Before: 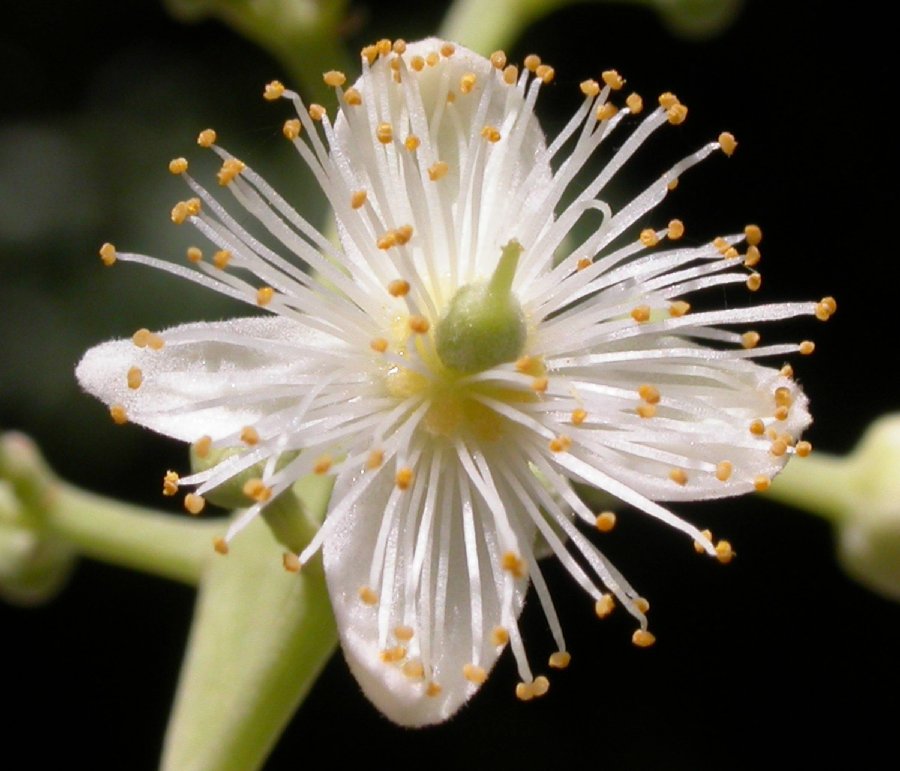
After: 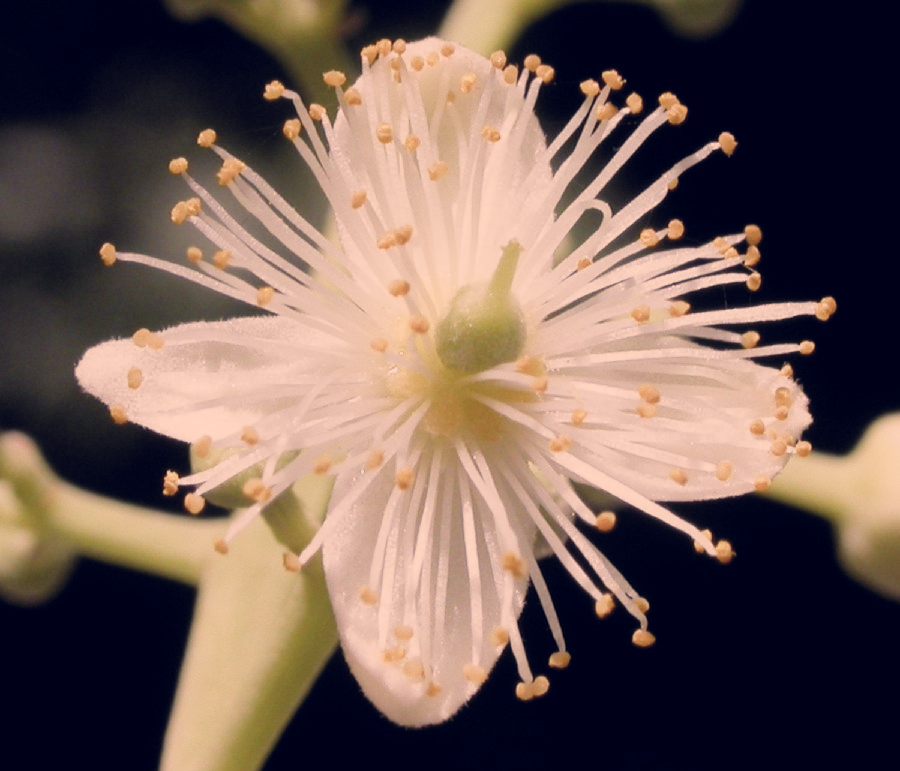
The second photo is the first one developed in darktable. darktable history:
exposure: black level correction 0, exposure 0.499 EV, compensate highlight preservation false
filmic rgb: black relative exposure -7.96 EV, white relative exposure 4.03 EV, threshold 5.97 EV, hardness 4.17, color science v5 (2021), contrast in shadows safe, contrast in highlights safe, enable highlight reconstruction true
color correction: highlights a* 20.3, highlights b* 27.33, shadows a* 3.39, shadows b* -17.6, saturation 0.723
contrast equalizer: octaves 7, y [[0.5, 0.5, 0.472, 0.5, 0.5, 0.5], [0.5 ×6], [0.5 ×6], [0 ×6], [0 ×6]]
